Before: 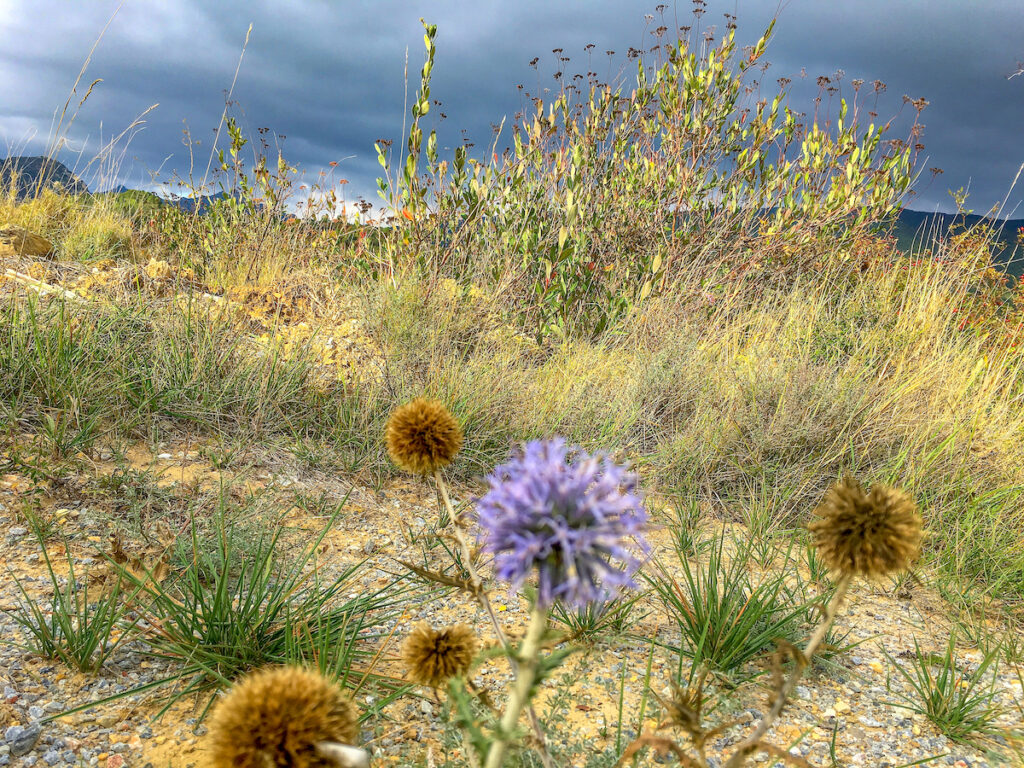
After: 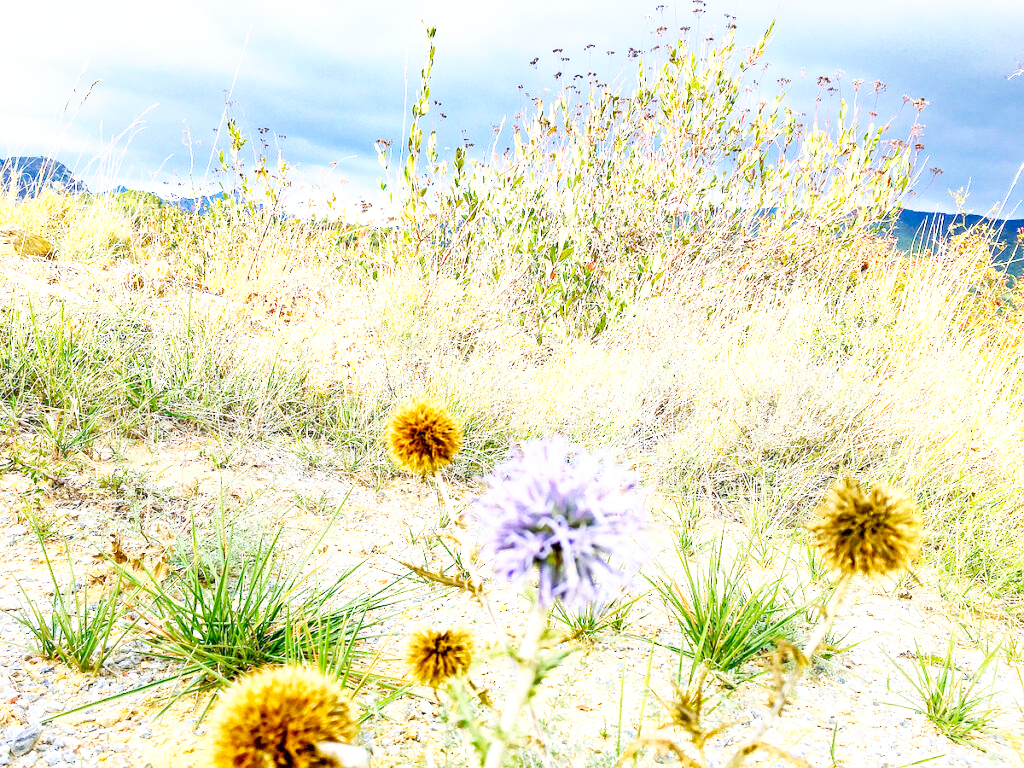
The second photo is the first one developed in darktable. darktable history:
base curve: curves: ch0 [(0, 0) (0.007, 0.004) (0.027, 0.03) (0.046, 0.07) (0.207, 0.54) (0.442, 0.872) (0.673, 0.972) (1, 1)], preserve colors none
white balance: red 0.967, blue 1.119, emerald 0.756
exposure: exposure 0.781 EV, compensate highlight preservation false
